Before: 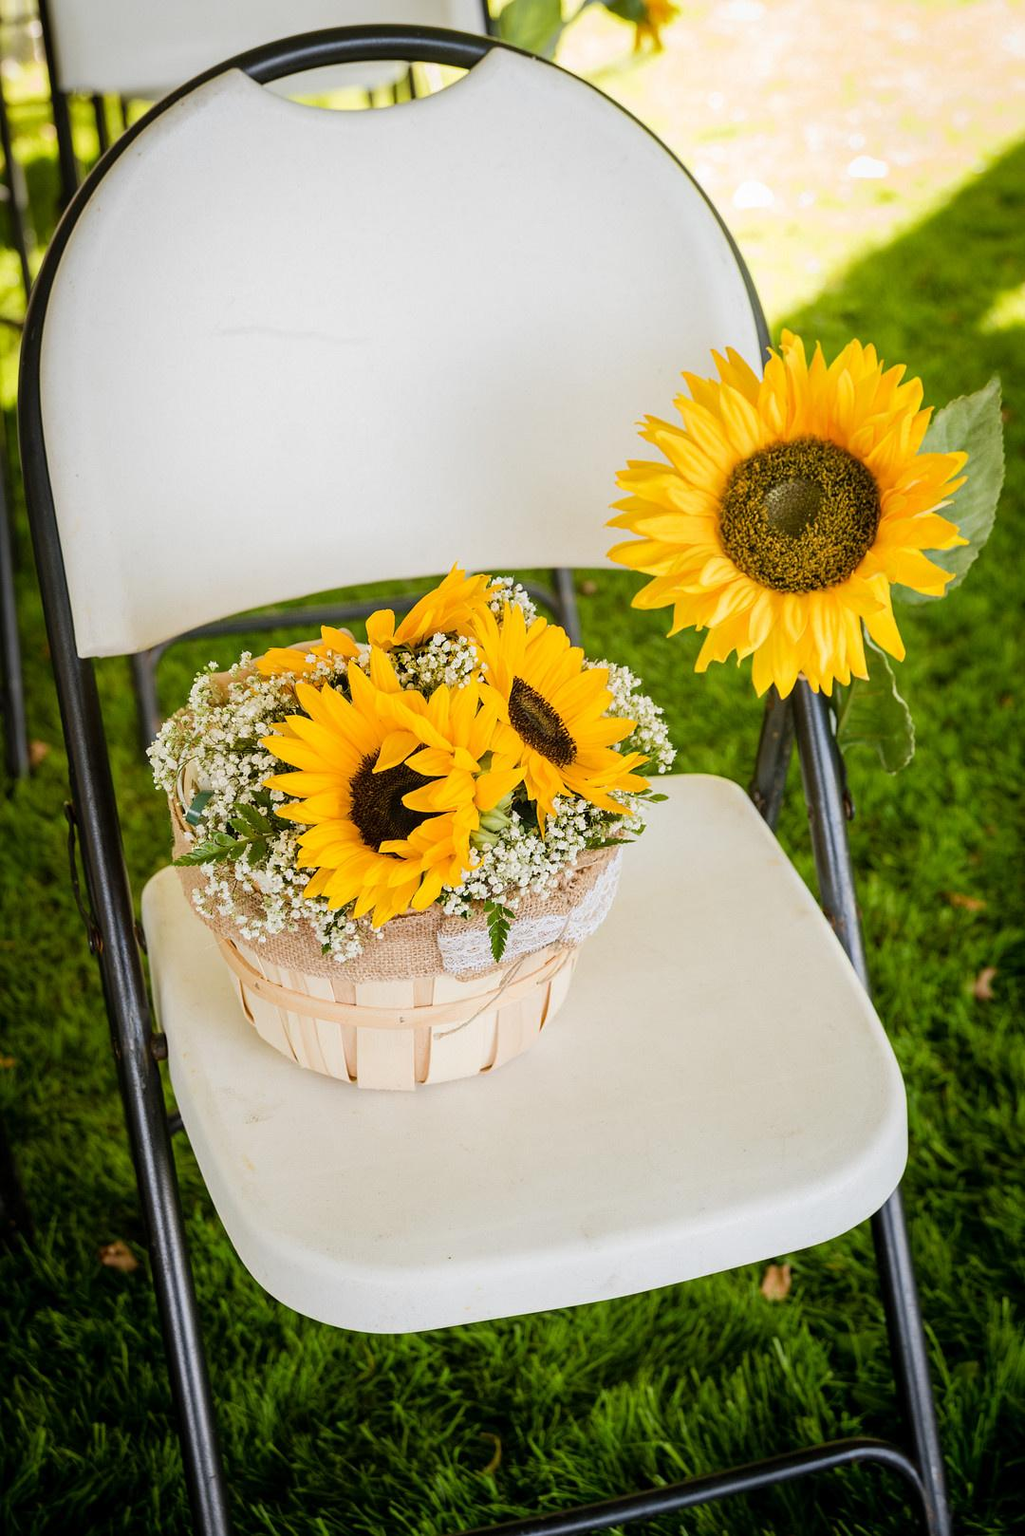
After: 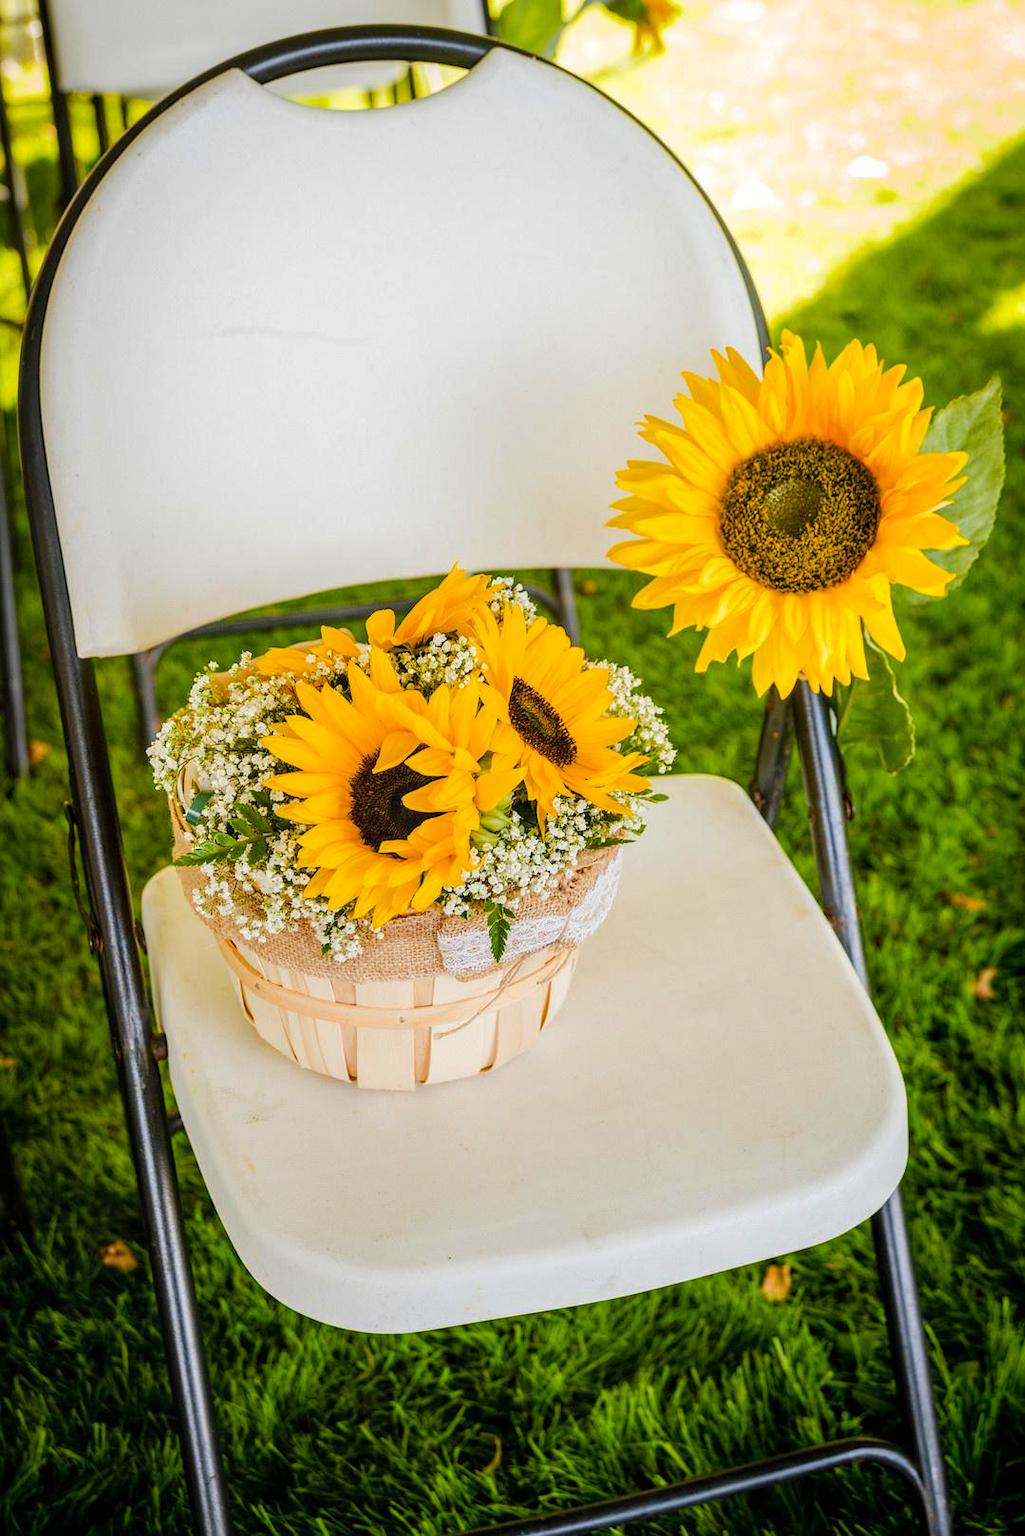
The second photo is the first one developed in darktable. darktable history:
local contrast: on, module defaults
color balance rgb: perceptual saturation grading › global saturation 25%, perceptual brilliance grading › mid-tones 10%, perceptual brilliance grading › shadows 15%, global vibrance 20%
